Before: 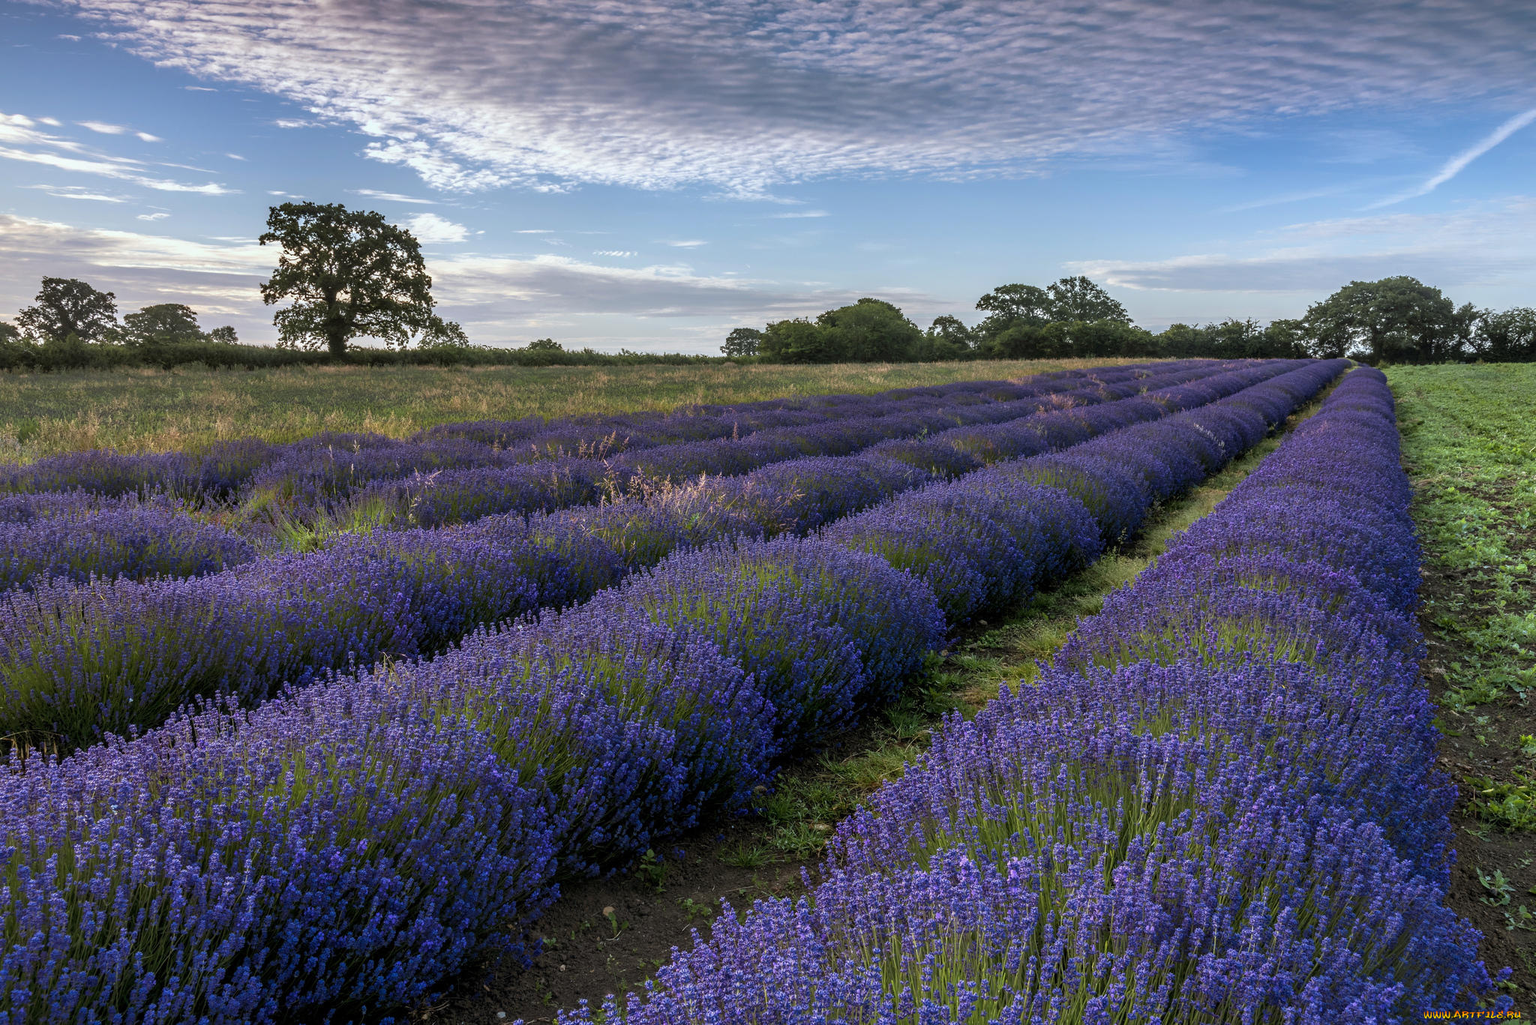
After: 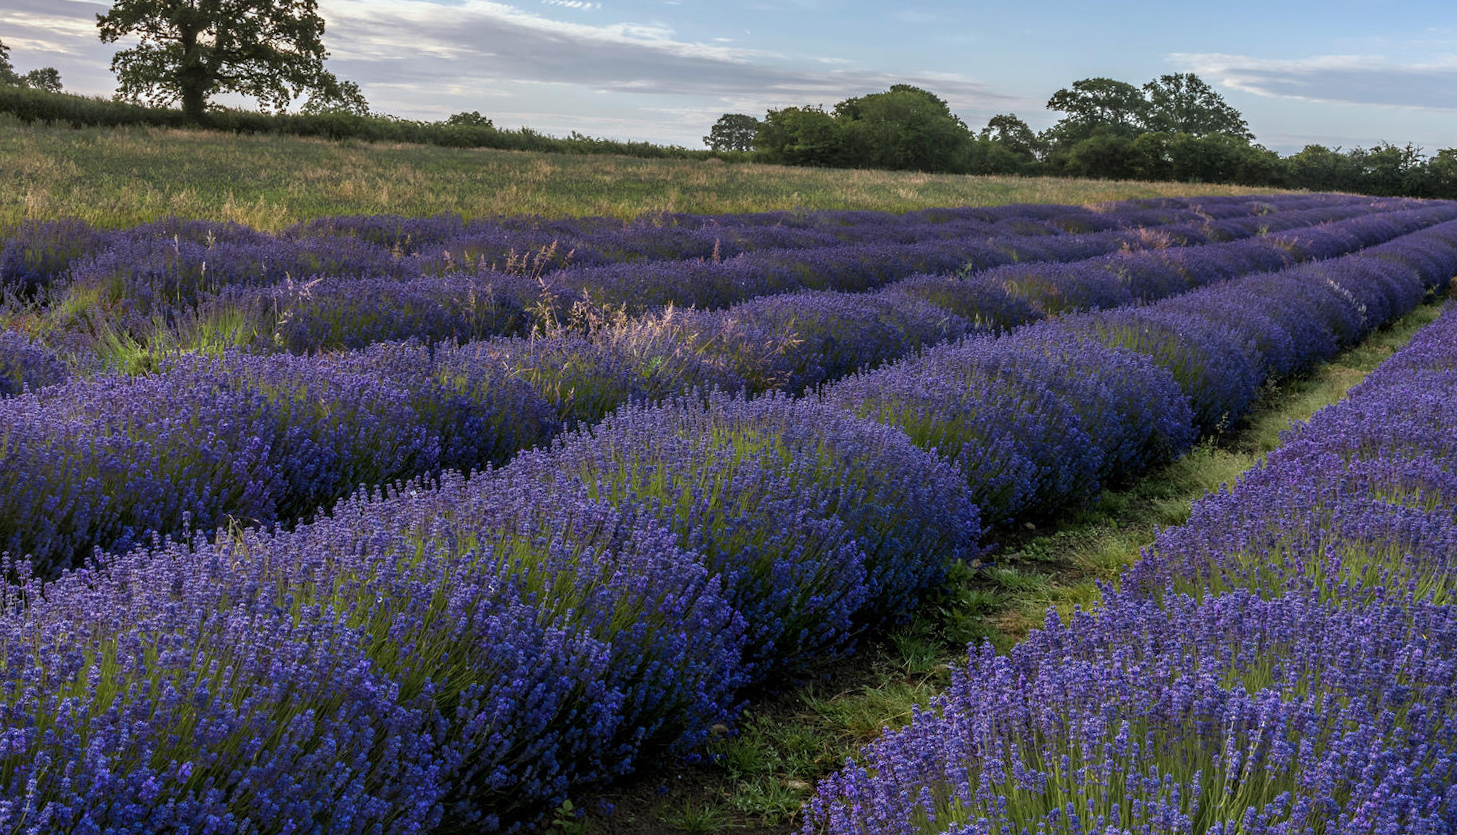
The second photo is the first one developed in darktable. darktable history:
crop and rotate: angle -3.62°, left 9.853%, top 21.123%, right 12.389%, bottom 12.1%
